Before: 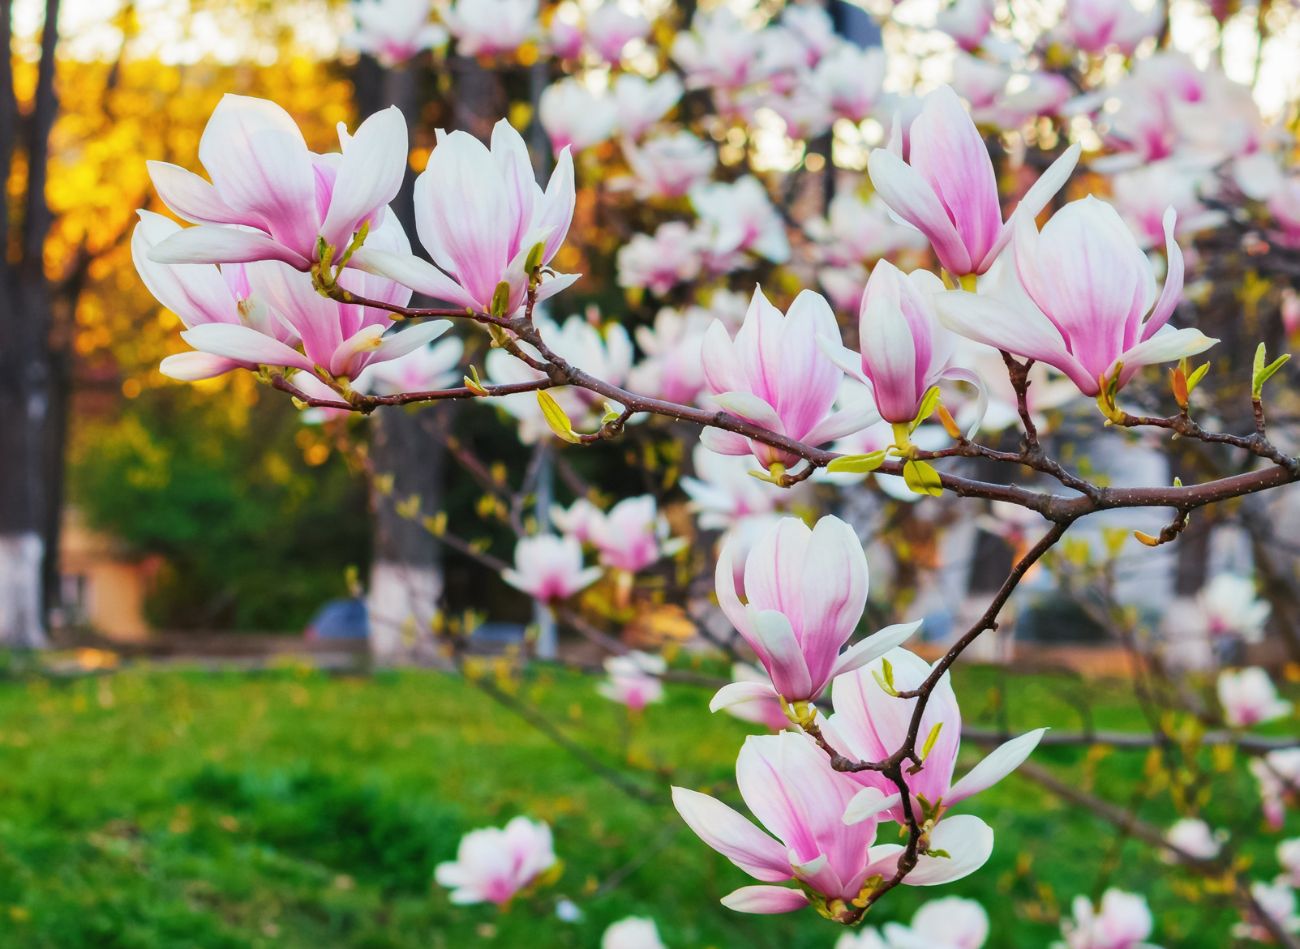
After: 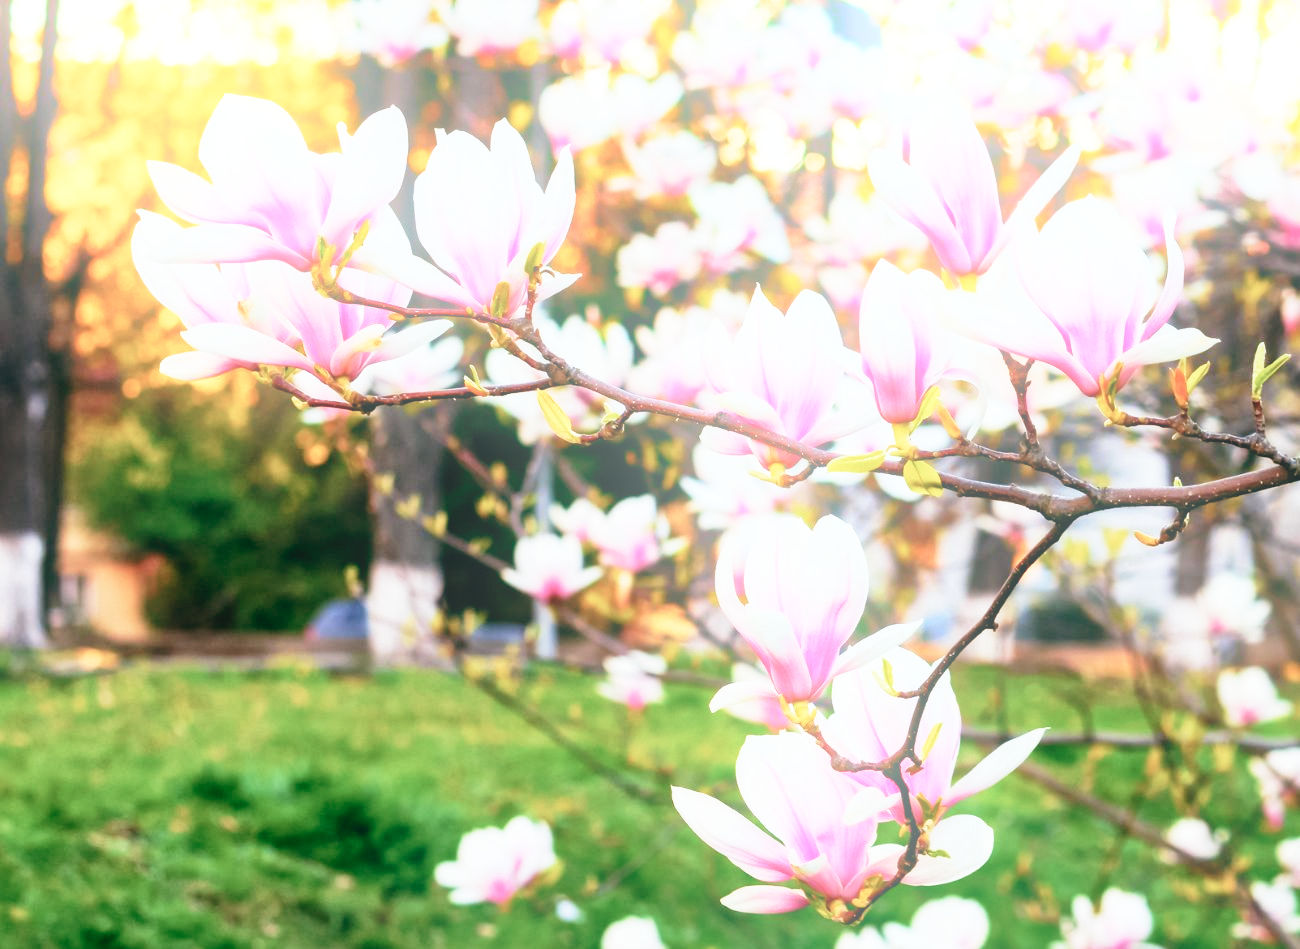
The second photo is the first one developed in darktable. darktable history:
bloom: size 16%, threshold 98%, strength 20%
color balance: lift [1, 0.994, 1.002, 1.006], gamma [0.957, 1.081, 1.016, 0.919], gain [0.97, 0.972, 1.01, 1.028], input saturation 91.06%, output saturation 79.8%
base curve: curves: ch0 [(0, 0) (0.012, 0.01) (0.073, 0.168) (0.31, 0.711) (0.645, 0.957) (1, 1)], preserve colors none
shadows and highlights: shadows 49, highlights -41, soften with gaussian
